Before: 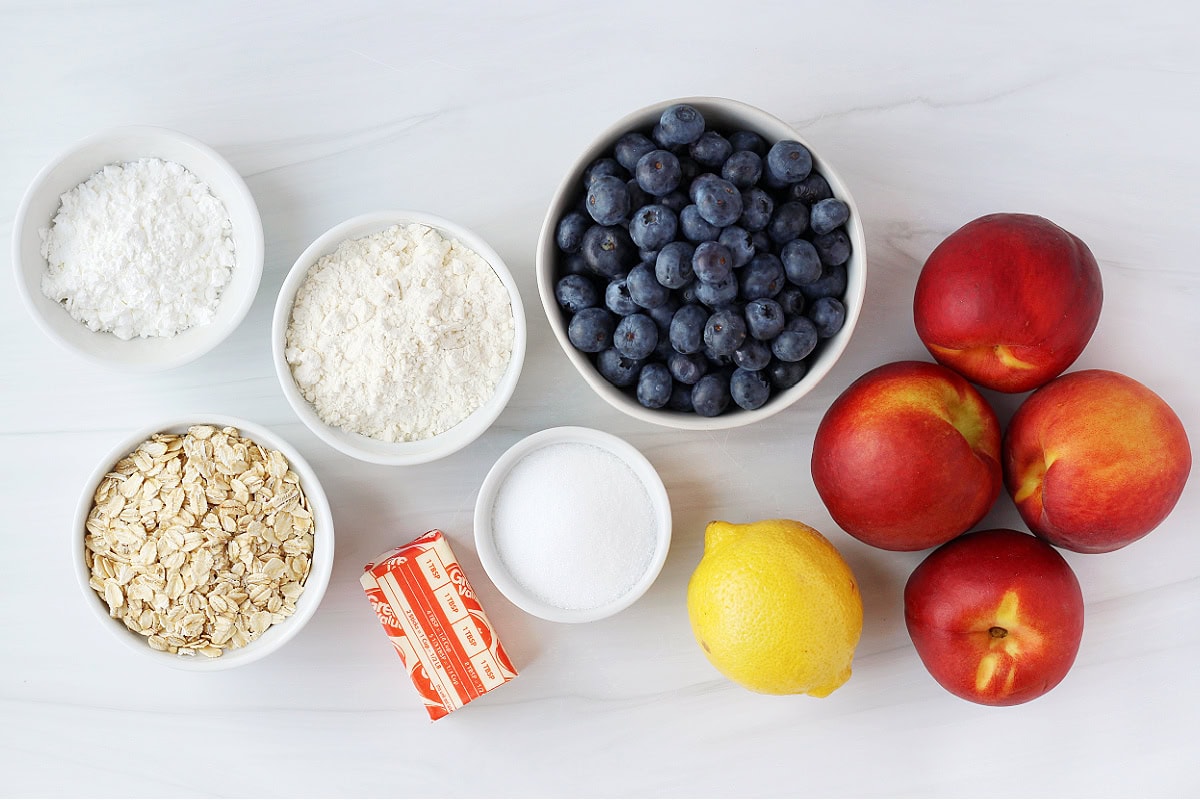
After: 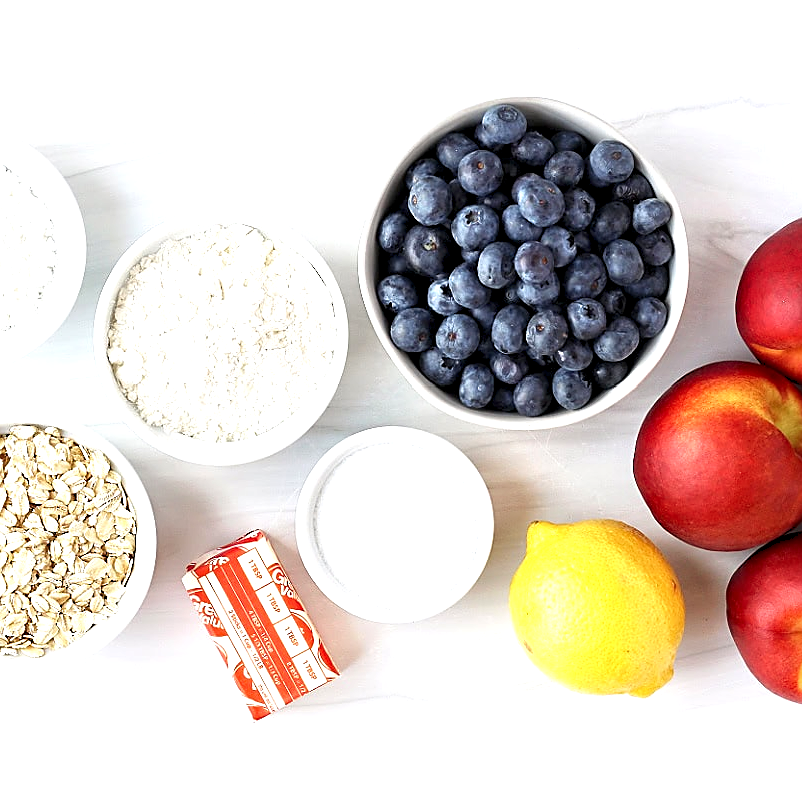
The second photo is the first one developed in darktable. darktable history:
tone equalizer: edges refinement/feathering 500, mask exposure compensation -1.57 EV, preserve details no
sharpen: on, module defaults
crop and rotate: left 14.862%, right 18.243%
contrast equalizer: octaves 7, y [[0.439, 0.44, 0.442, 0.457, 0.493, 0.498], [0.5 ×6], [0.5 ×6], [0 ×6], [0 ×6]], mix -0.991
exposure: black level correction 0, exposure 0.692 EV, compensate exposure bias true, compensate highlight preservation false
